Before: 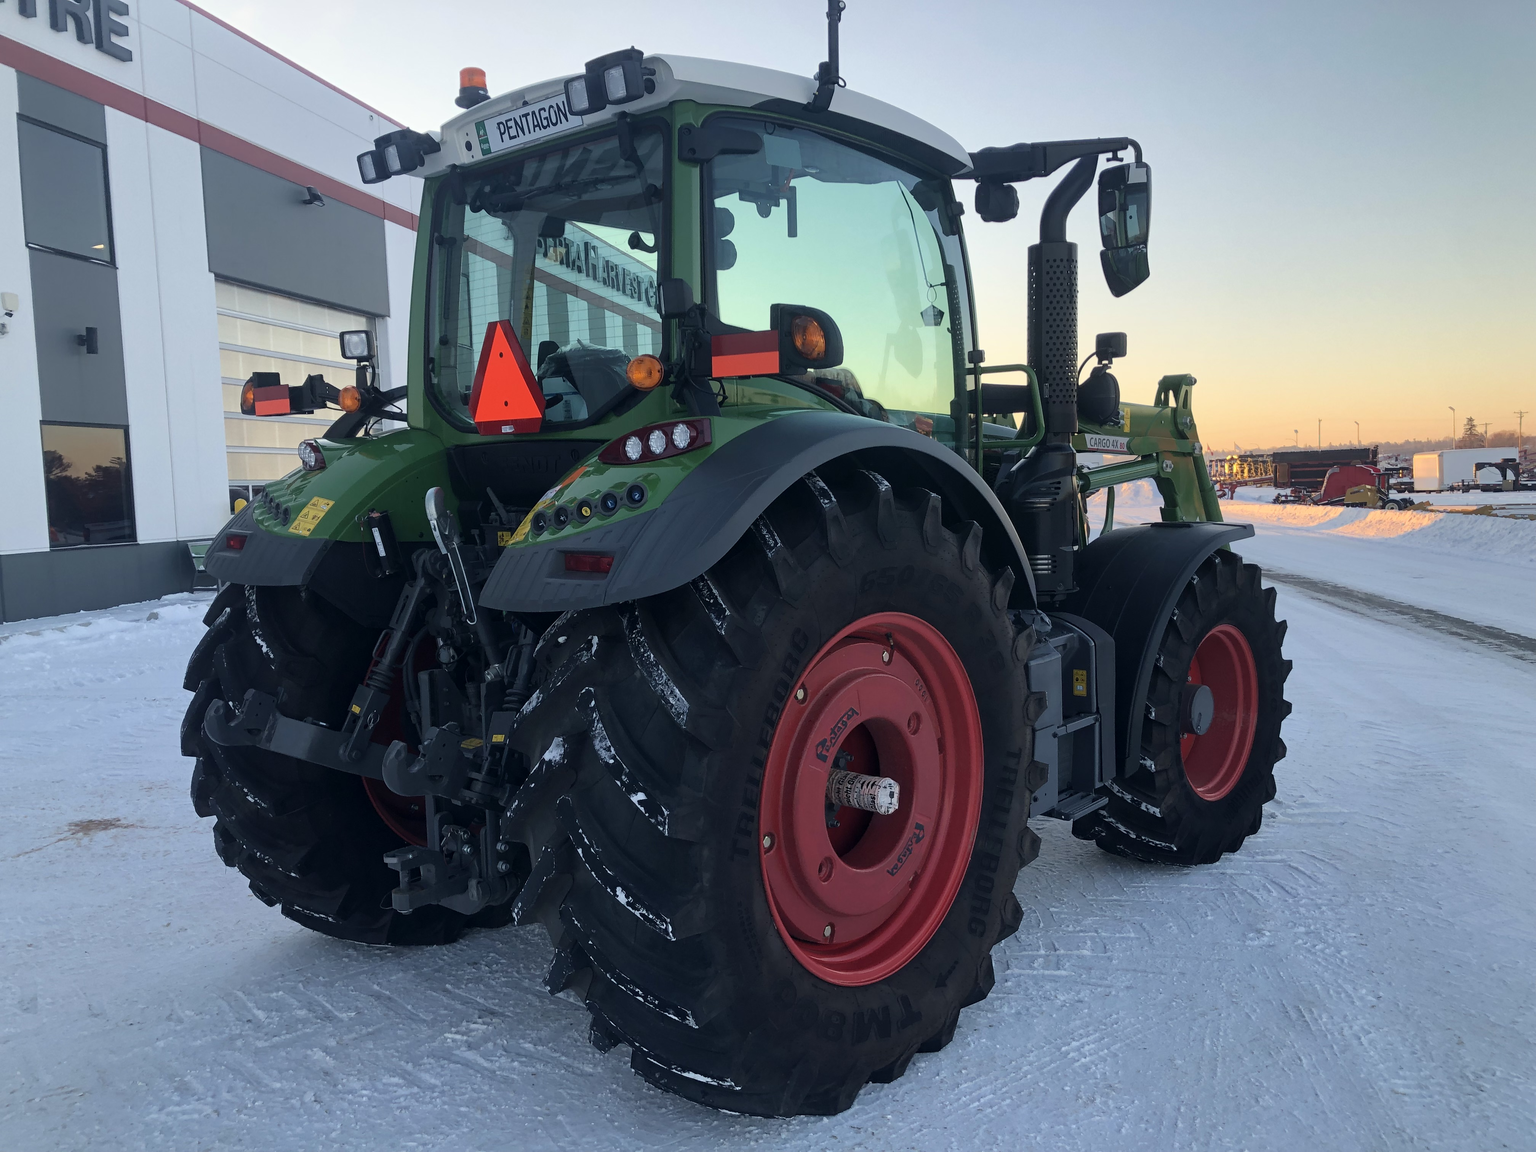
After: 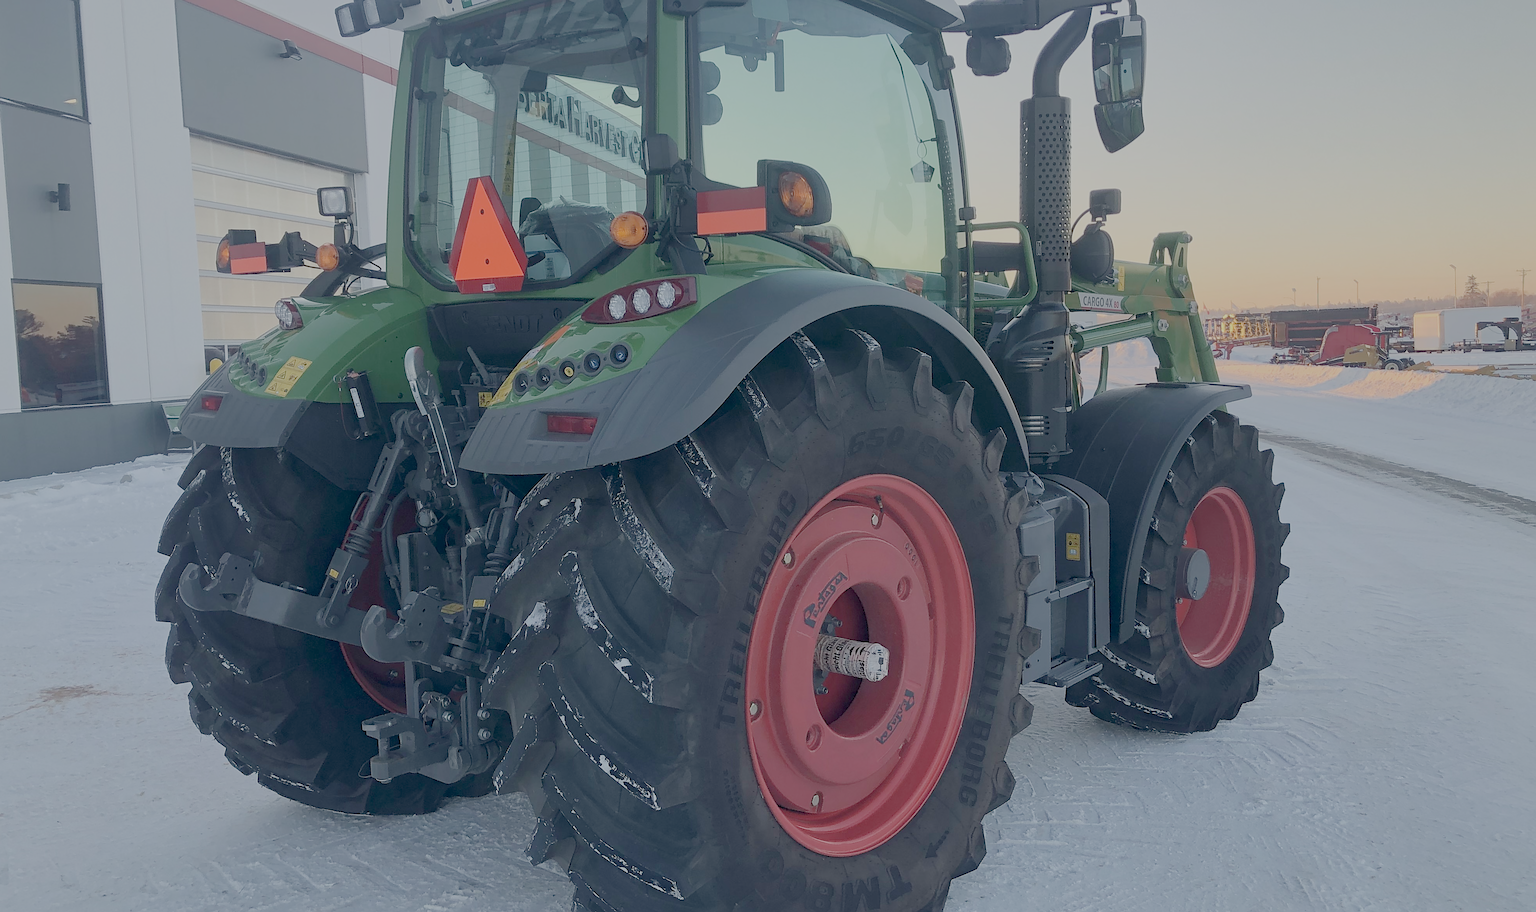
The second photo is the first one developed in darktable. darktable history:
exposure: black level correction 0, exposure 1 EV, compensate exposure bias true, compensate highlight preservation false
tone equalizer: on, module defaults
crop and rotate: left 1.926%, top 12.863%, right 0.154%, bottom 9.548%
filmic rgb: black relative exposure -13.98 EV, white relative exposure 7.95 EV, threshold 3.02 EV, hardness 3.73, latitude 49.12%, contrast 0.504, preserve chrominance no, color science v5 (2021), contrast in shadows safe, contrast in highlights safe, enable highlight reconstruction true
sharpen: on, module defaults
